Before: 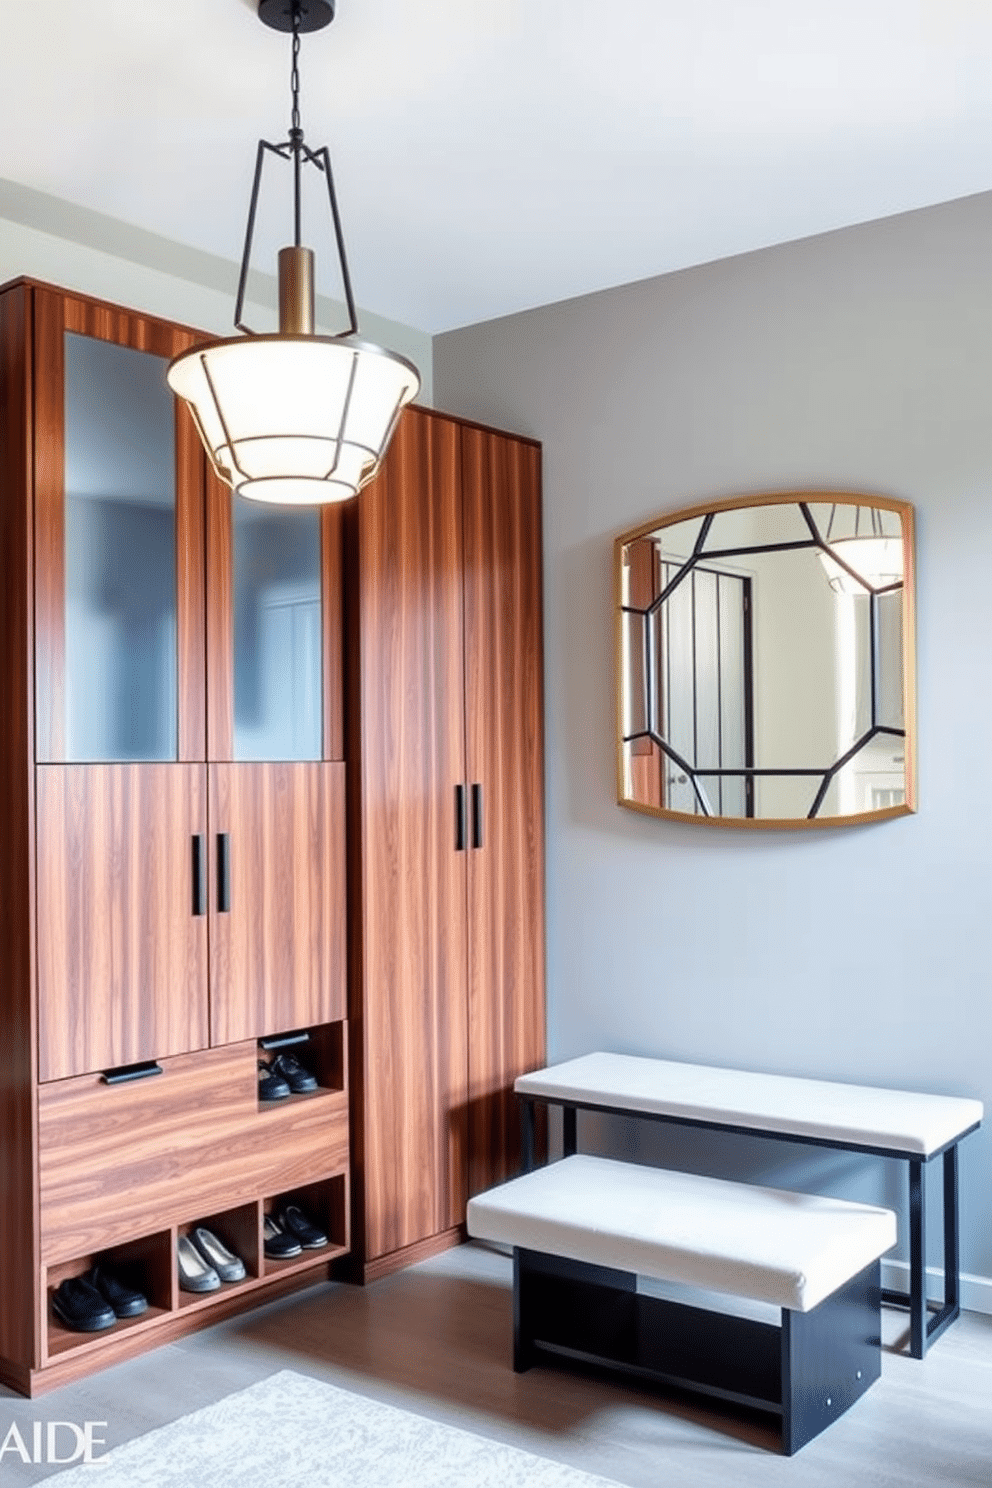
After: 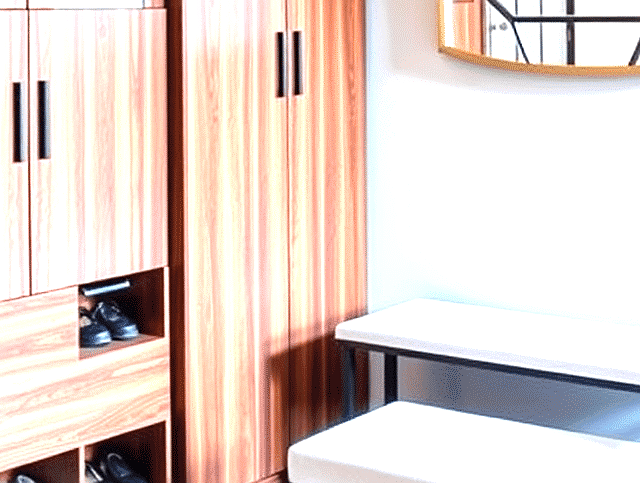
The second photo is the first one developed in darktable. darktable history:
sharpen: amount 0.21
exposure: black level correction 0, exposure 1.291 EV, compensate highlight preservation false
crop: left 18.115%, top 50.659%, right 17.317%, bottom 16.864%
